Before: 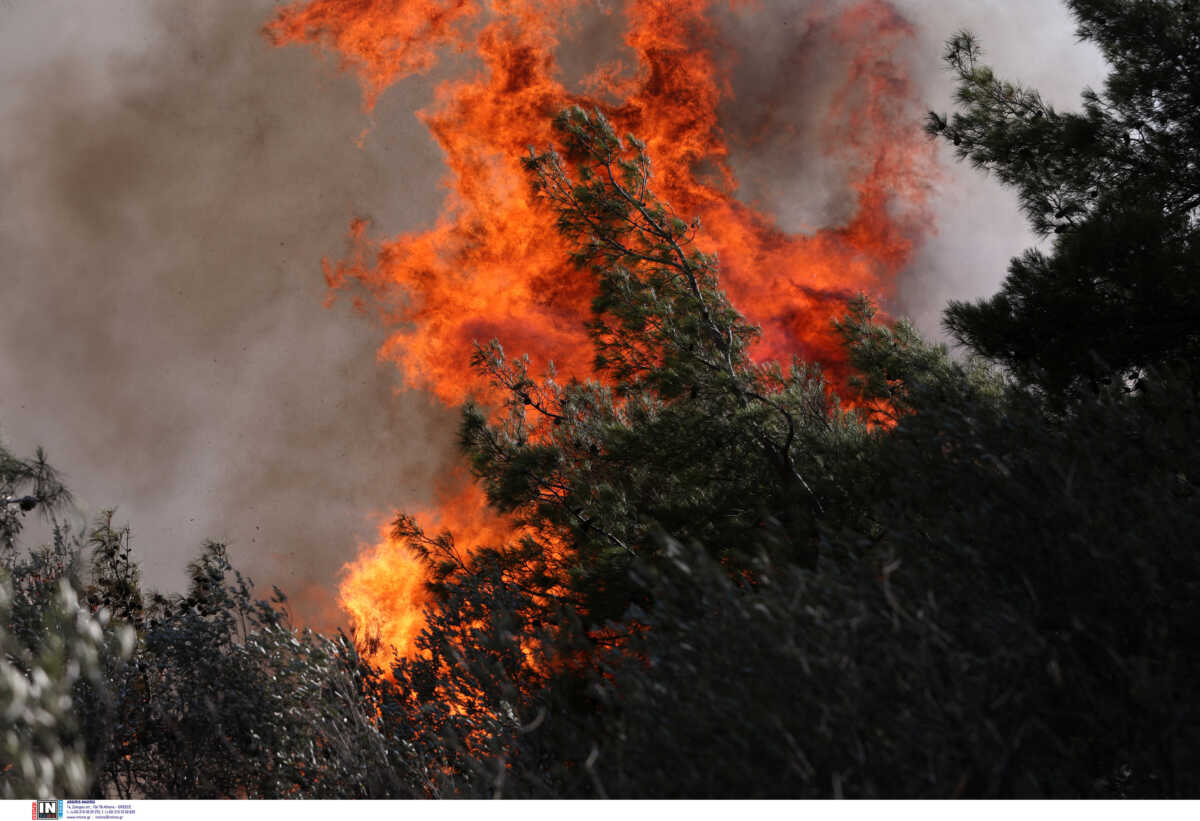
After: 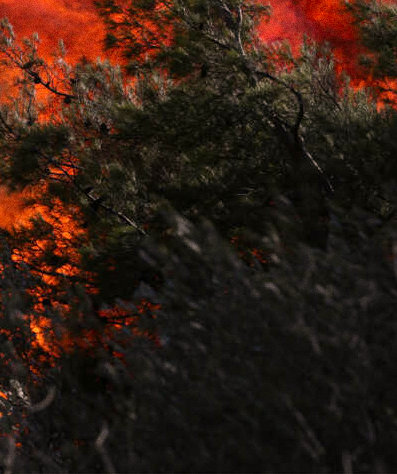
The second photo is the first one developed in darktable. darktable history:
crop: left 40.878%, top 39.176%, right 25.993%, bottom 3.081%
grain: coarseness 0.47 ISO
color correction: highlights a* 11.96, highlights b* 11.58
